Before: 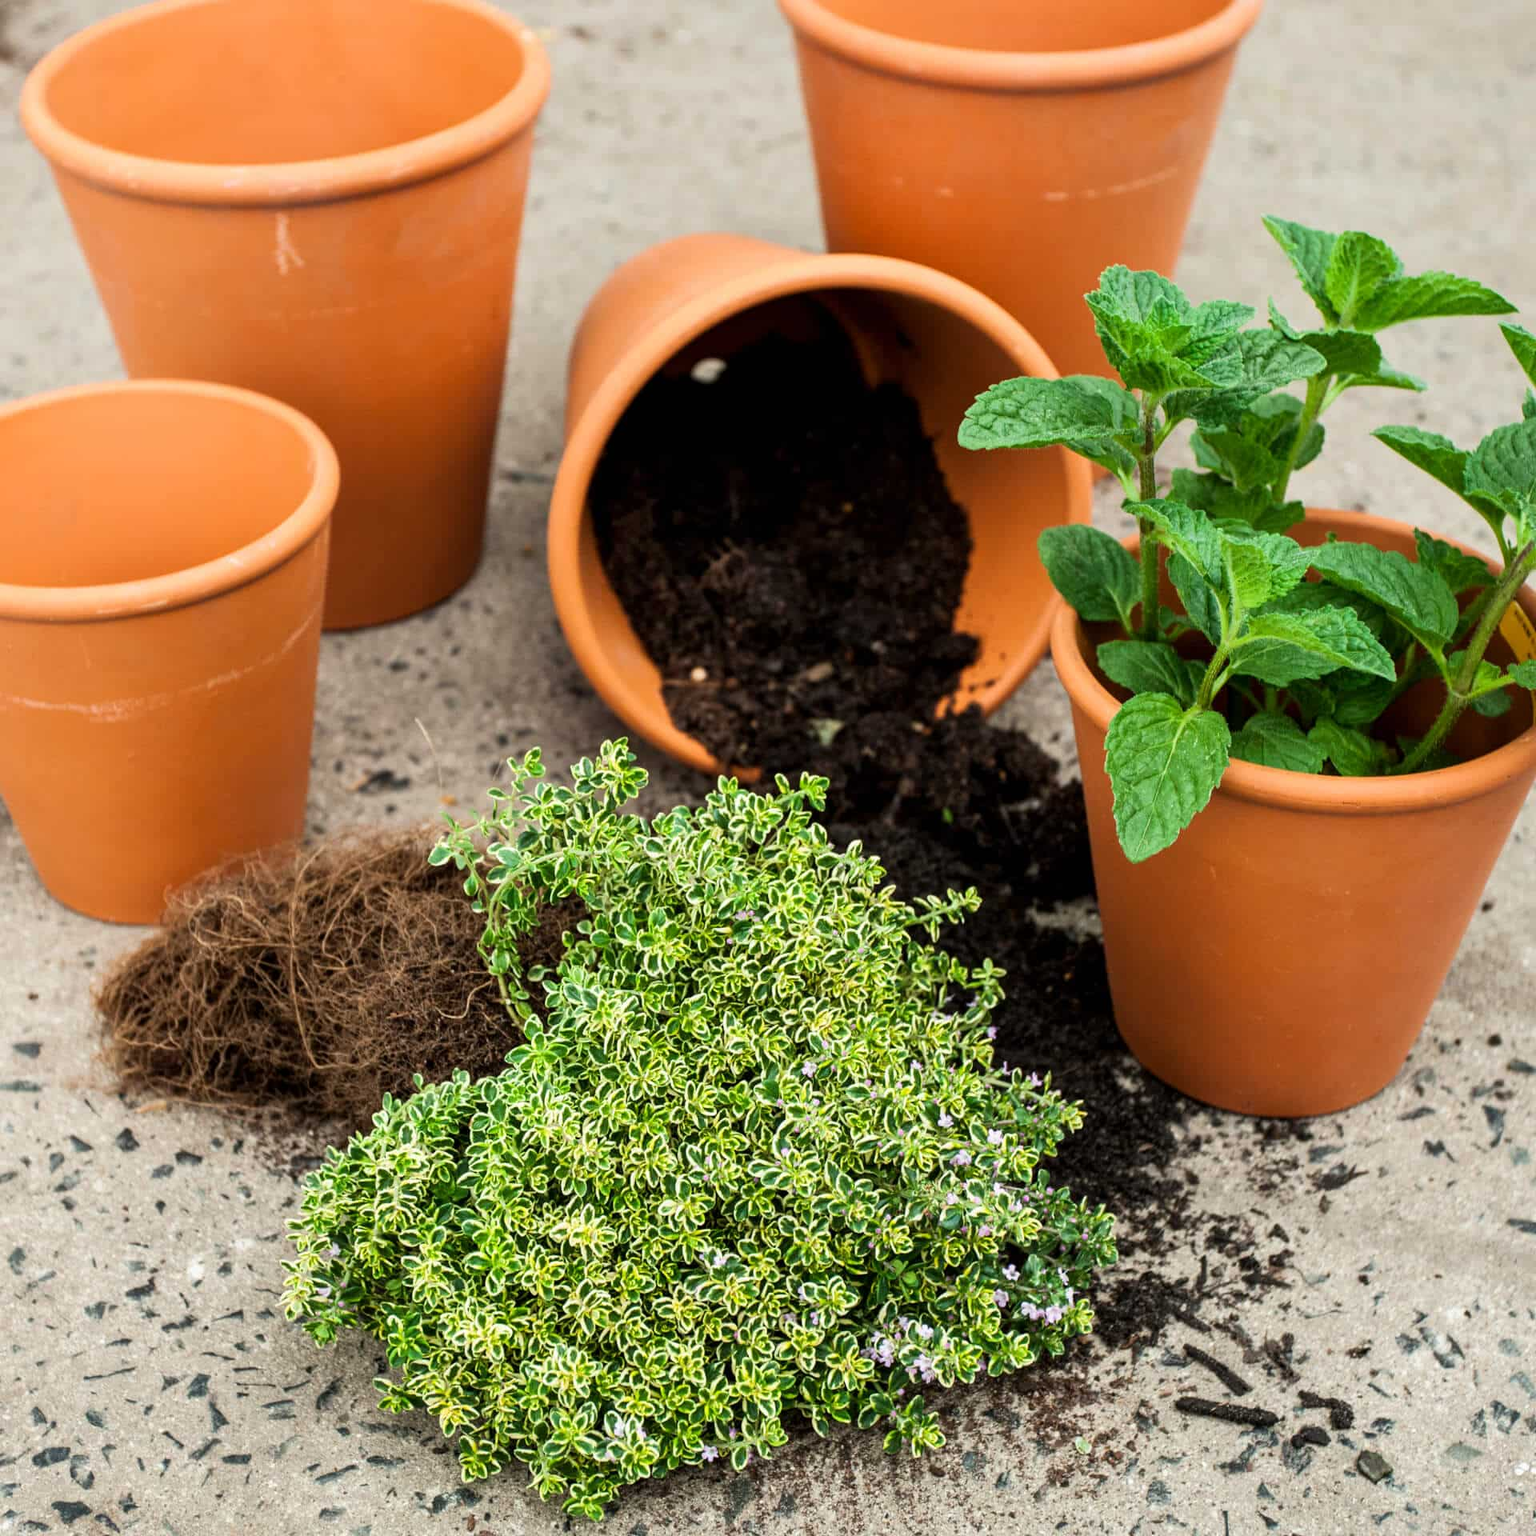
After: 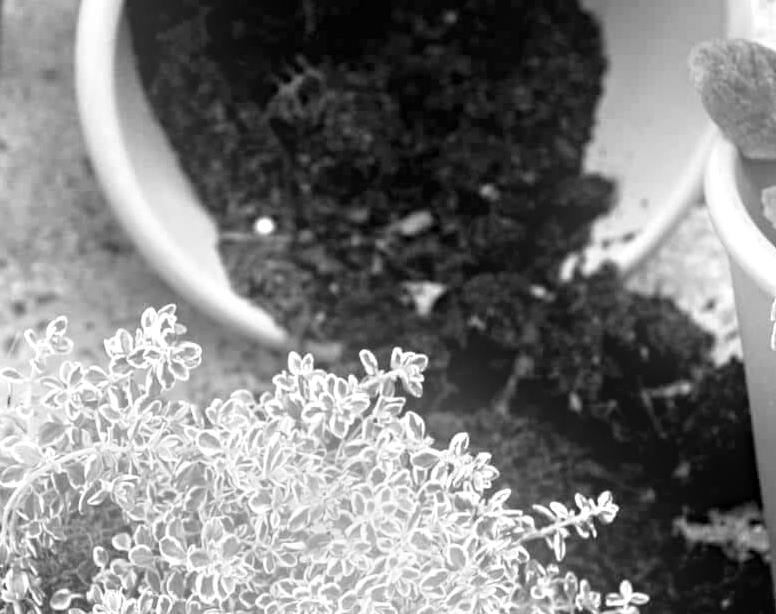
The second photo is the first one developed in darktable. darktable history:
exposure: black level correction 0, exposure 1.2 EV, compensate exposure bias true, compensate highlight preservation false
white balance: red 1.009, blue 1.027
crop: left 31.751%, top 32.172%, right 27.8%, bottom 35.83%
monochrome: a 26.22, b 42.67, size 0.8
haze removal: compatibility mode true, adaptive false
bloom: size 16%, threshold 98%, strength 20%
